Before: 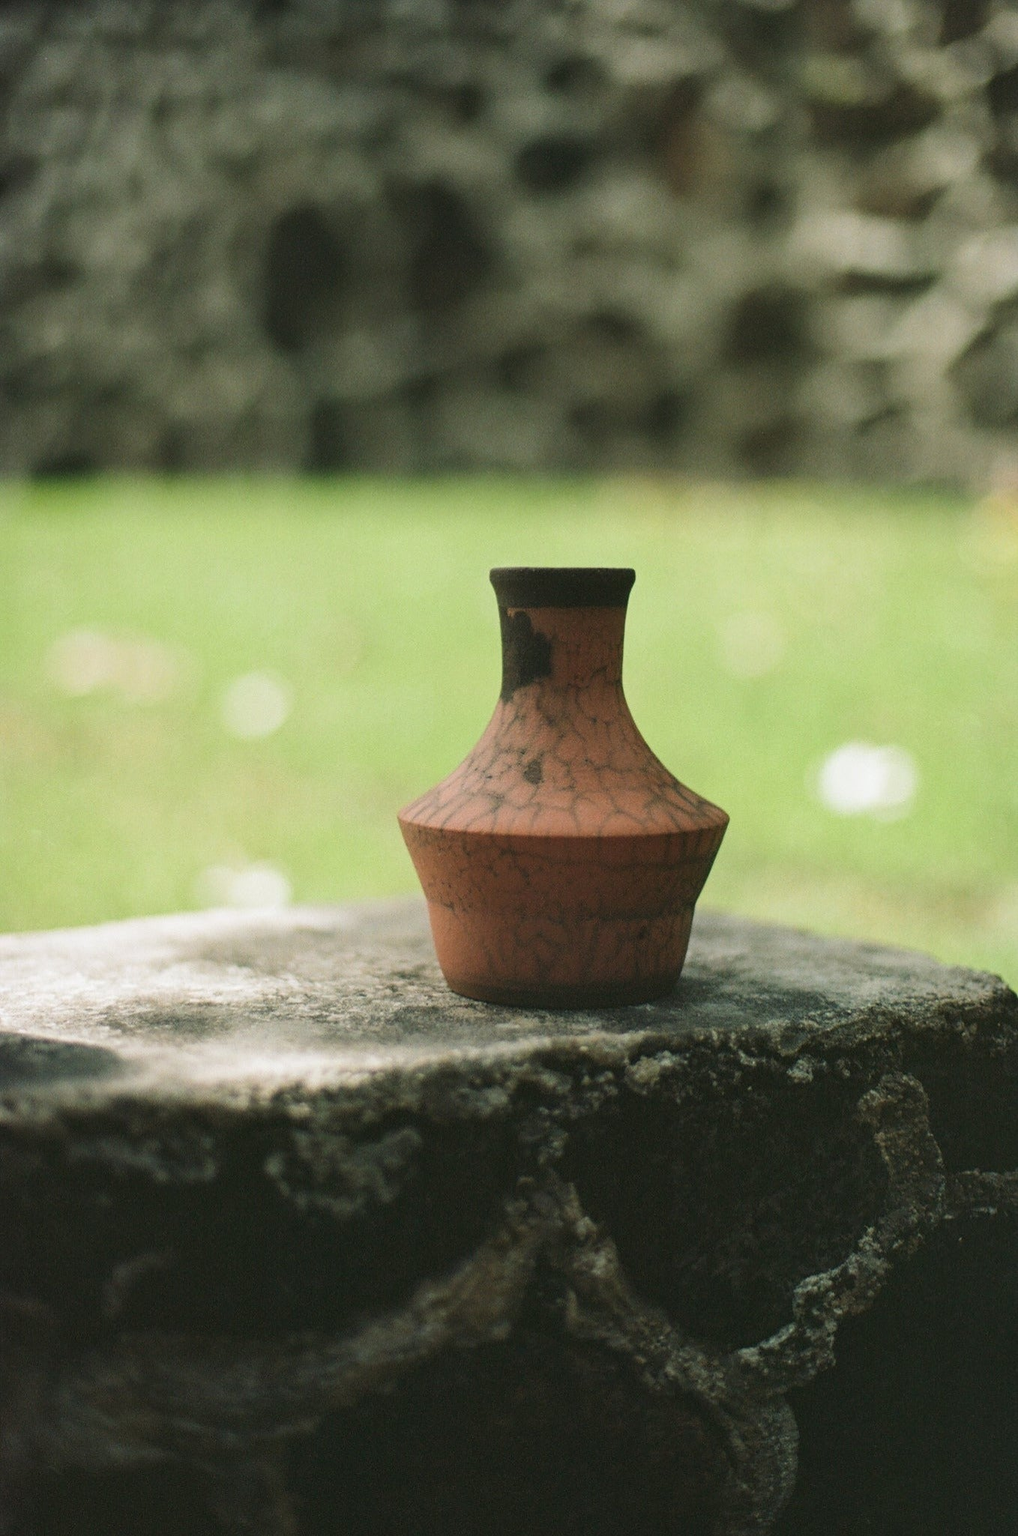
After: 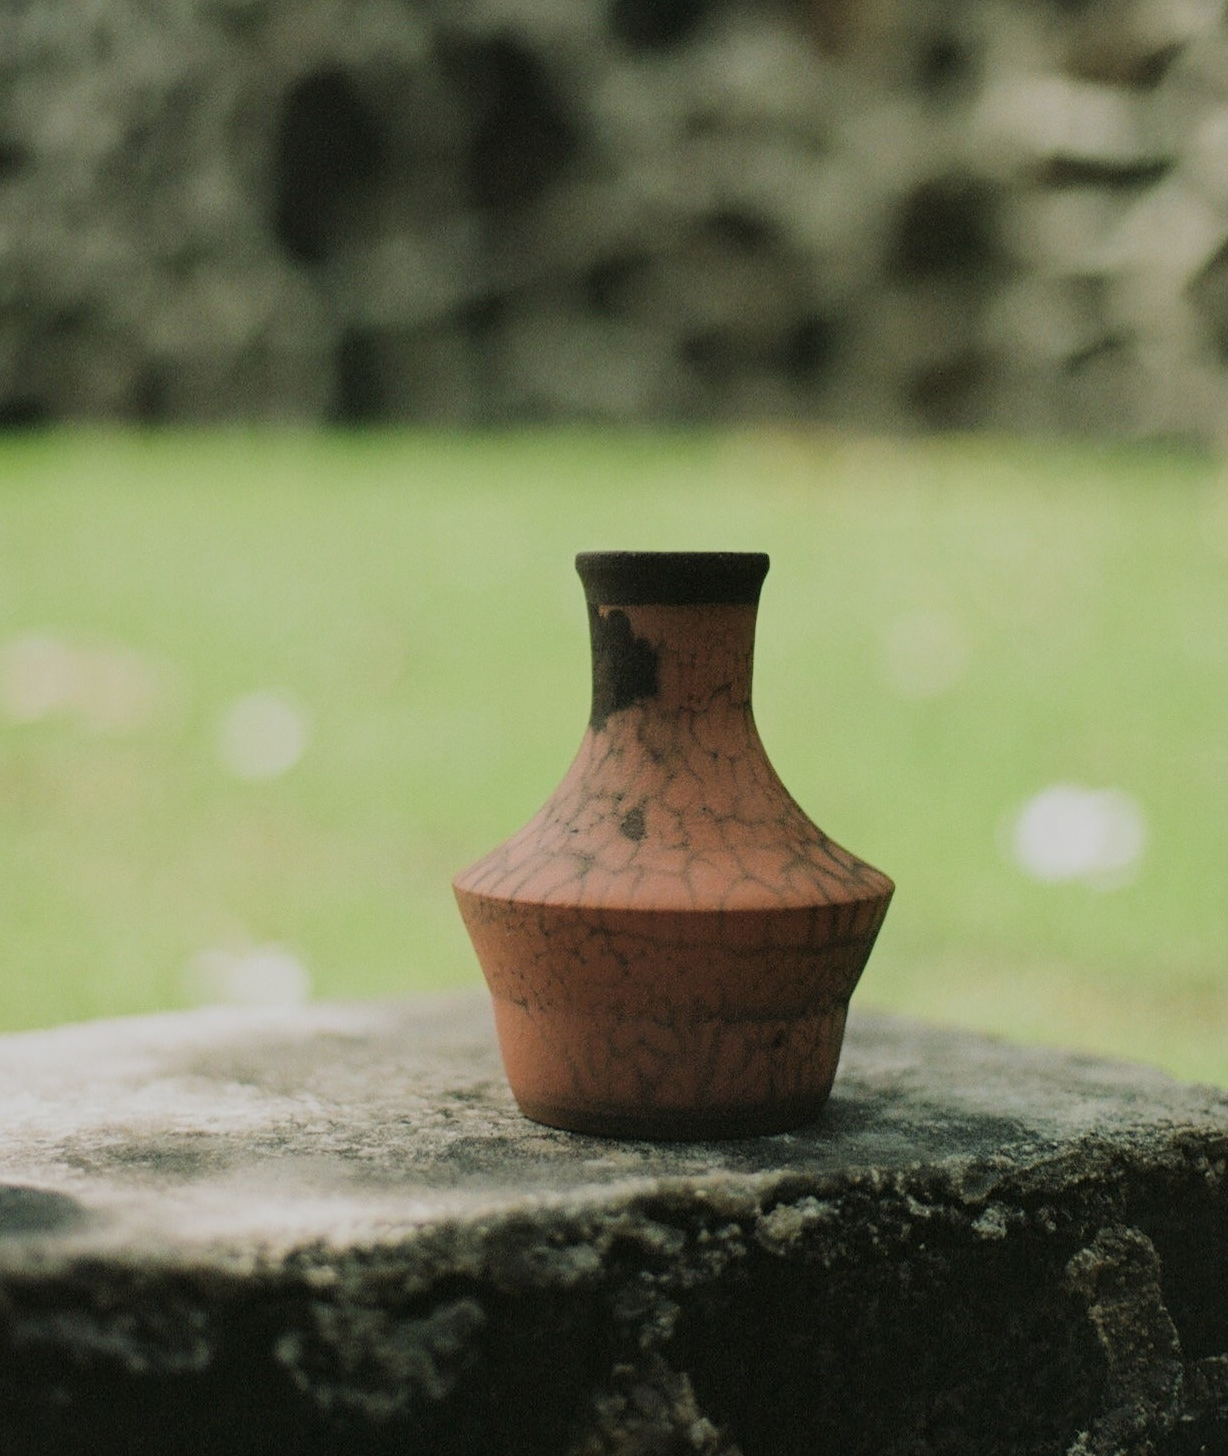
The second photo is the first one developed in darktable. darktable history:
crop: left 5.75%, top 10.087%, right 3.81%, bottom 18.878%
filmic rgb: black relative exposure -7.65 EV, white relative exposure 4.56 EV, hardness 3.61
